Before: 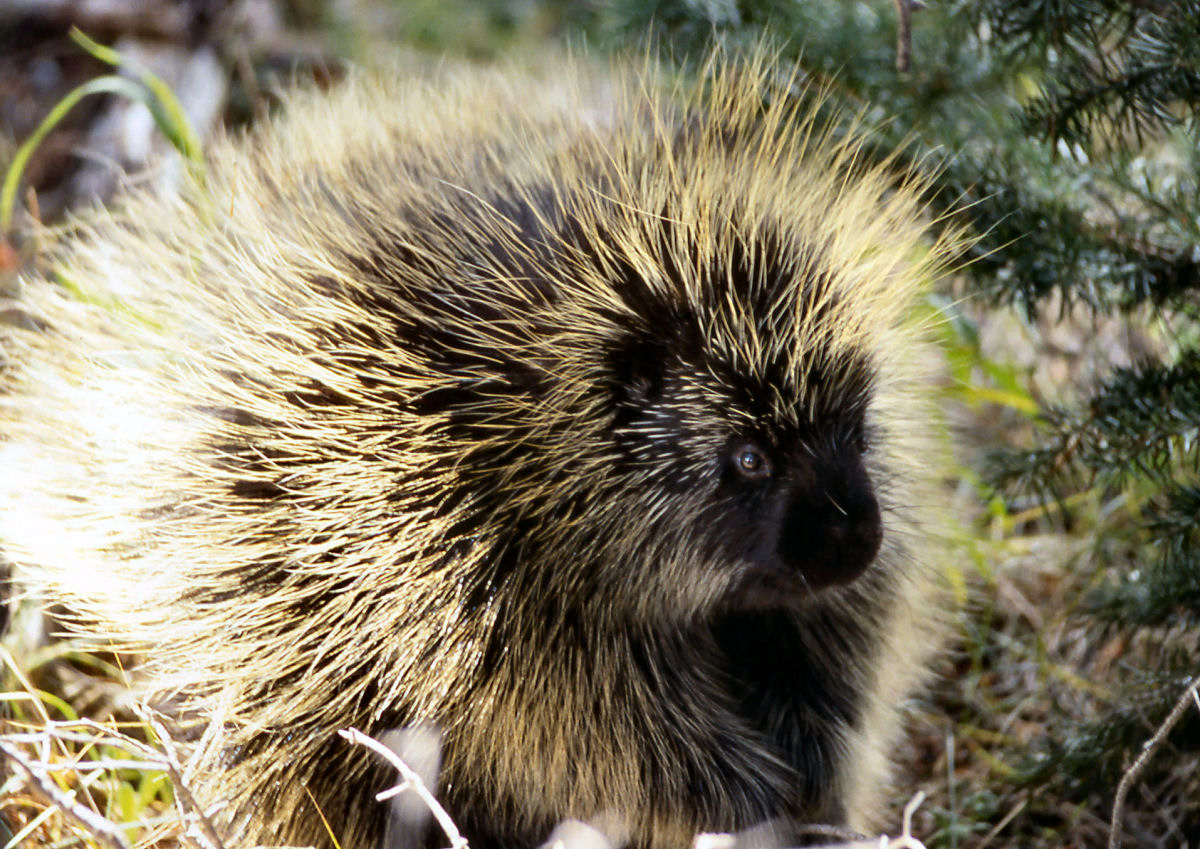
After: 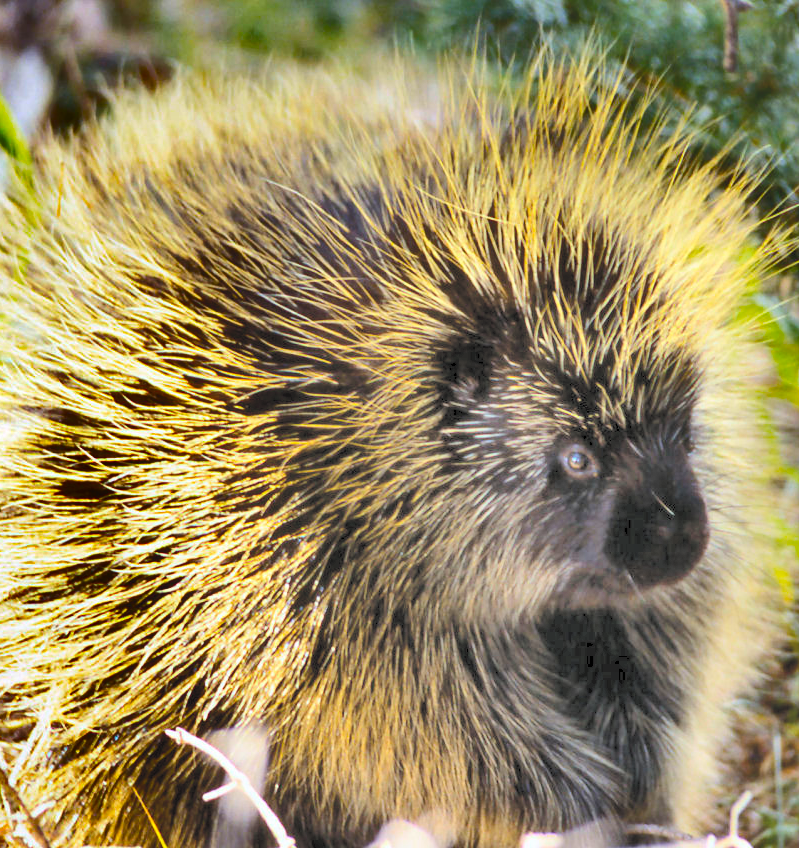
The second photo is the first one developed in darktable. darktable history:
crop and rotate: left 14.436%, right 18.898%
shadows and highlights: shadows 19.13, highlights -83.41, soften with gaussian
color balance rgb: perceptual saturation grading › global saturation 20%, global vibrance 20%
color balance: output saturation 110%
contrast brightness saturation: brightness 1
